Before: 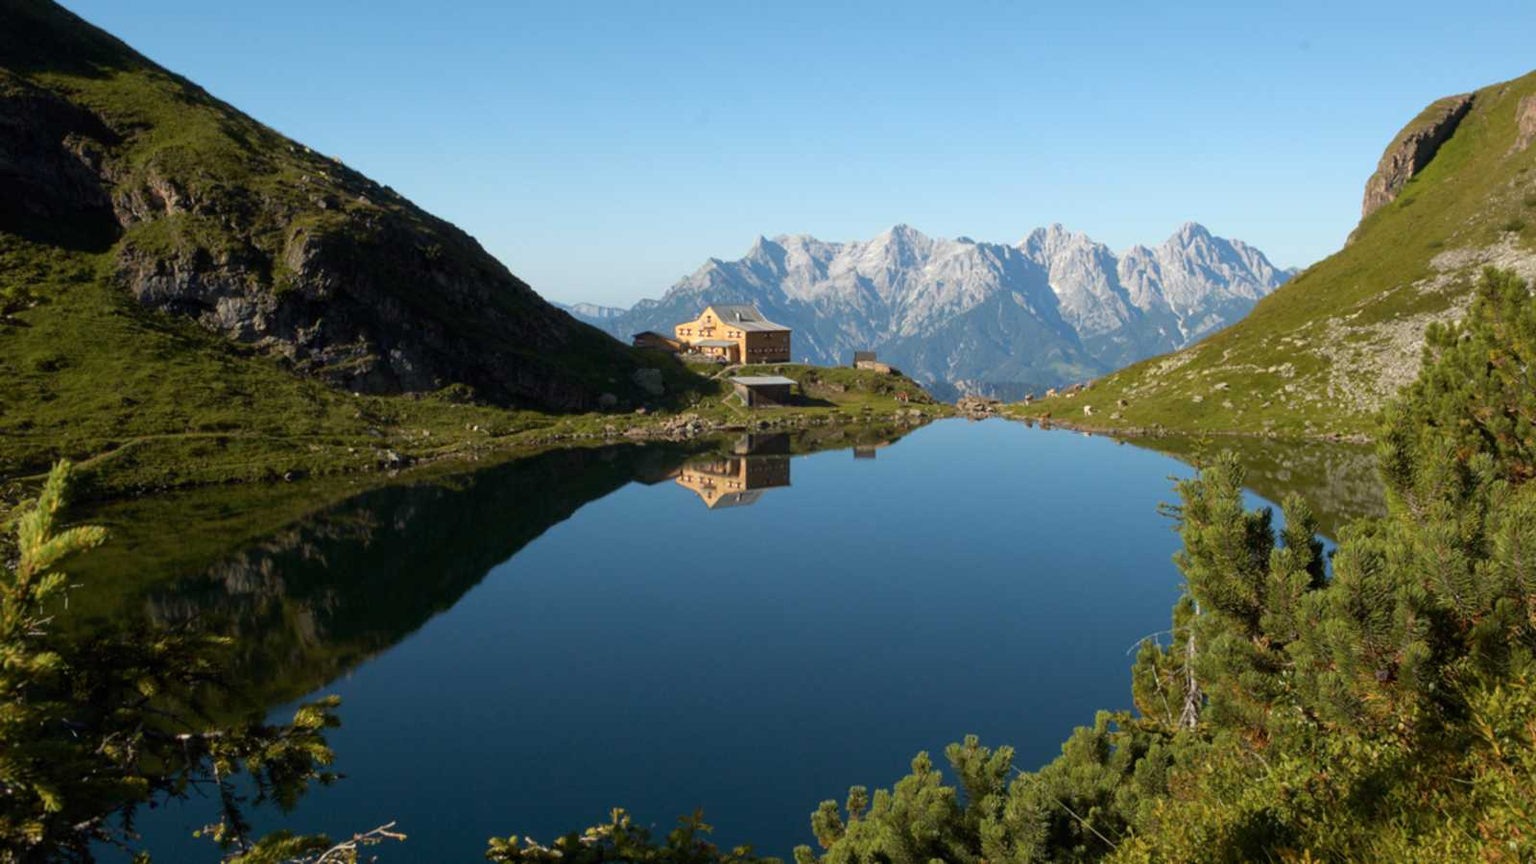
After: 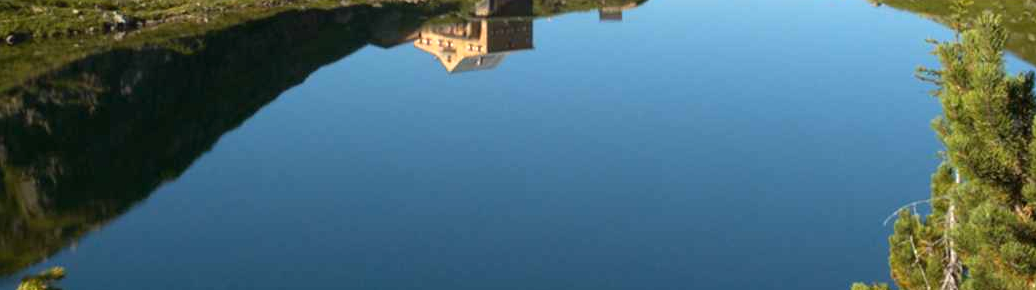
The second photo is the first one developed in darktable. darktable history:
crop: left 18.163%, top 50.88%, right 17.081%, bottom 16.803%
exposure: black level correction 0, exposure 0.701 EV, compensate highlight preservation false
